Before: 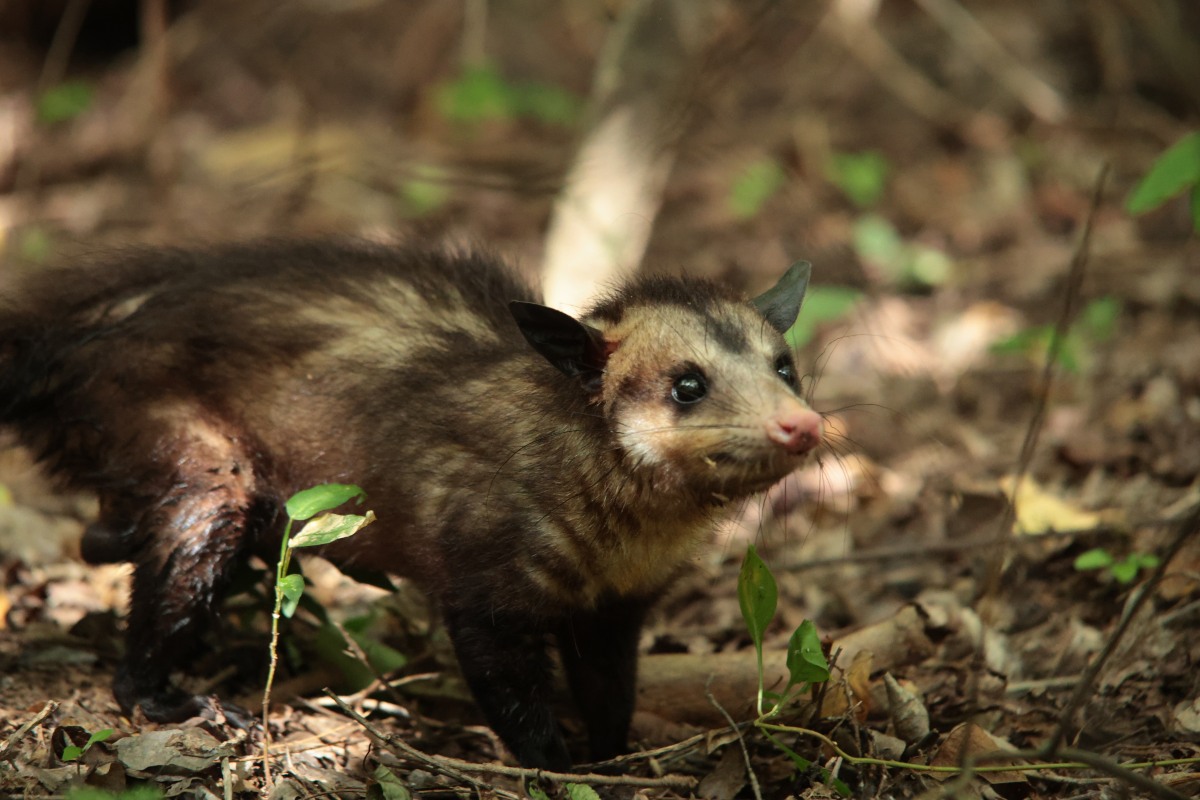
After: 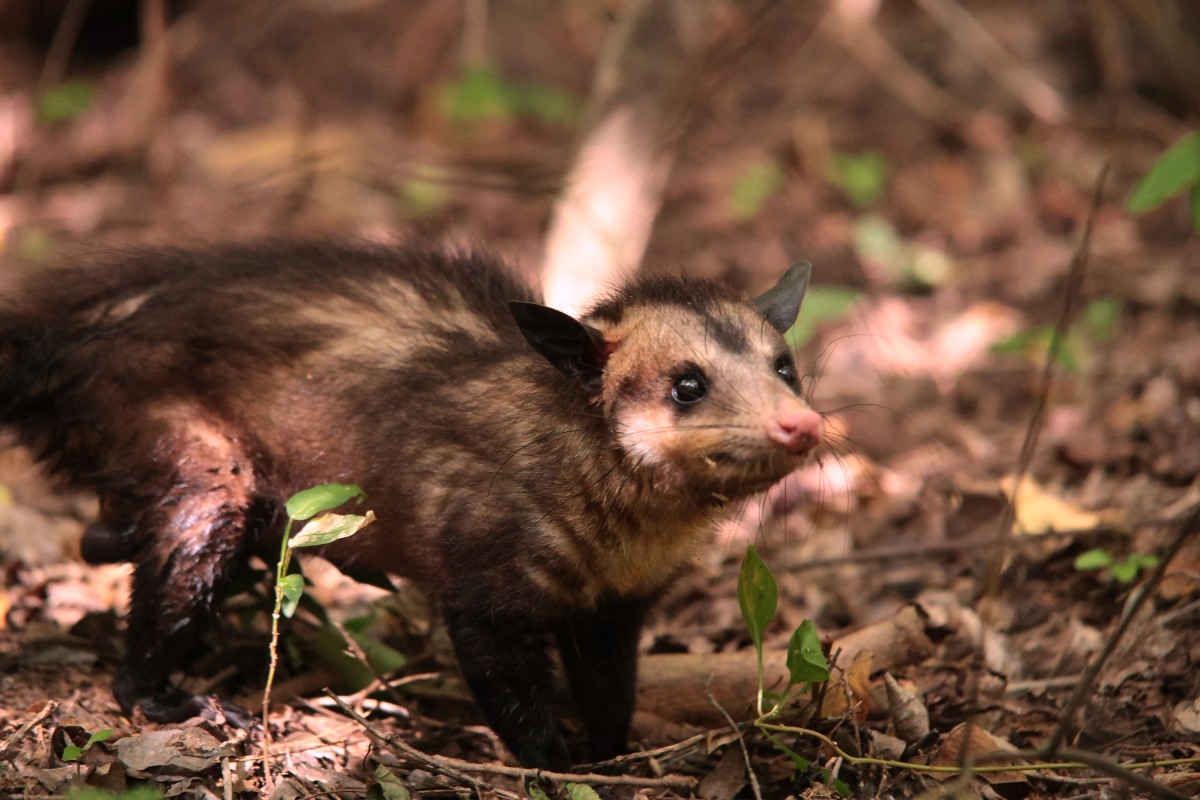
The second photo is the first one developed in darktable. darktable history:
white balance: red 1.188, blue 1.11
shadows and highlights: shadows 20.91, highlights -82.73, soften with gaussian
